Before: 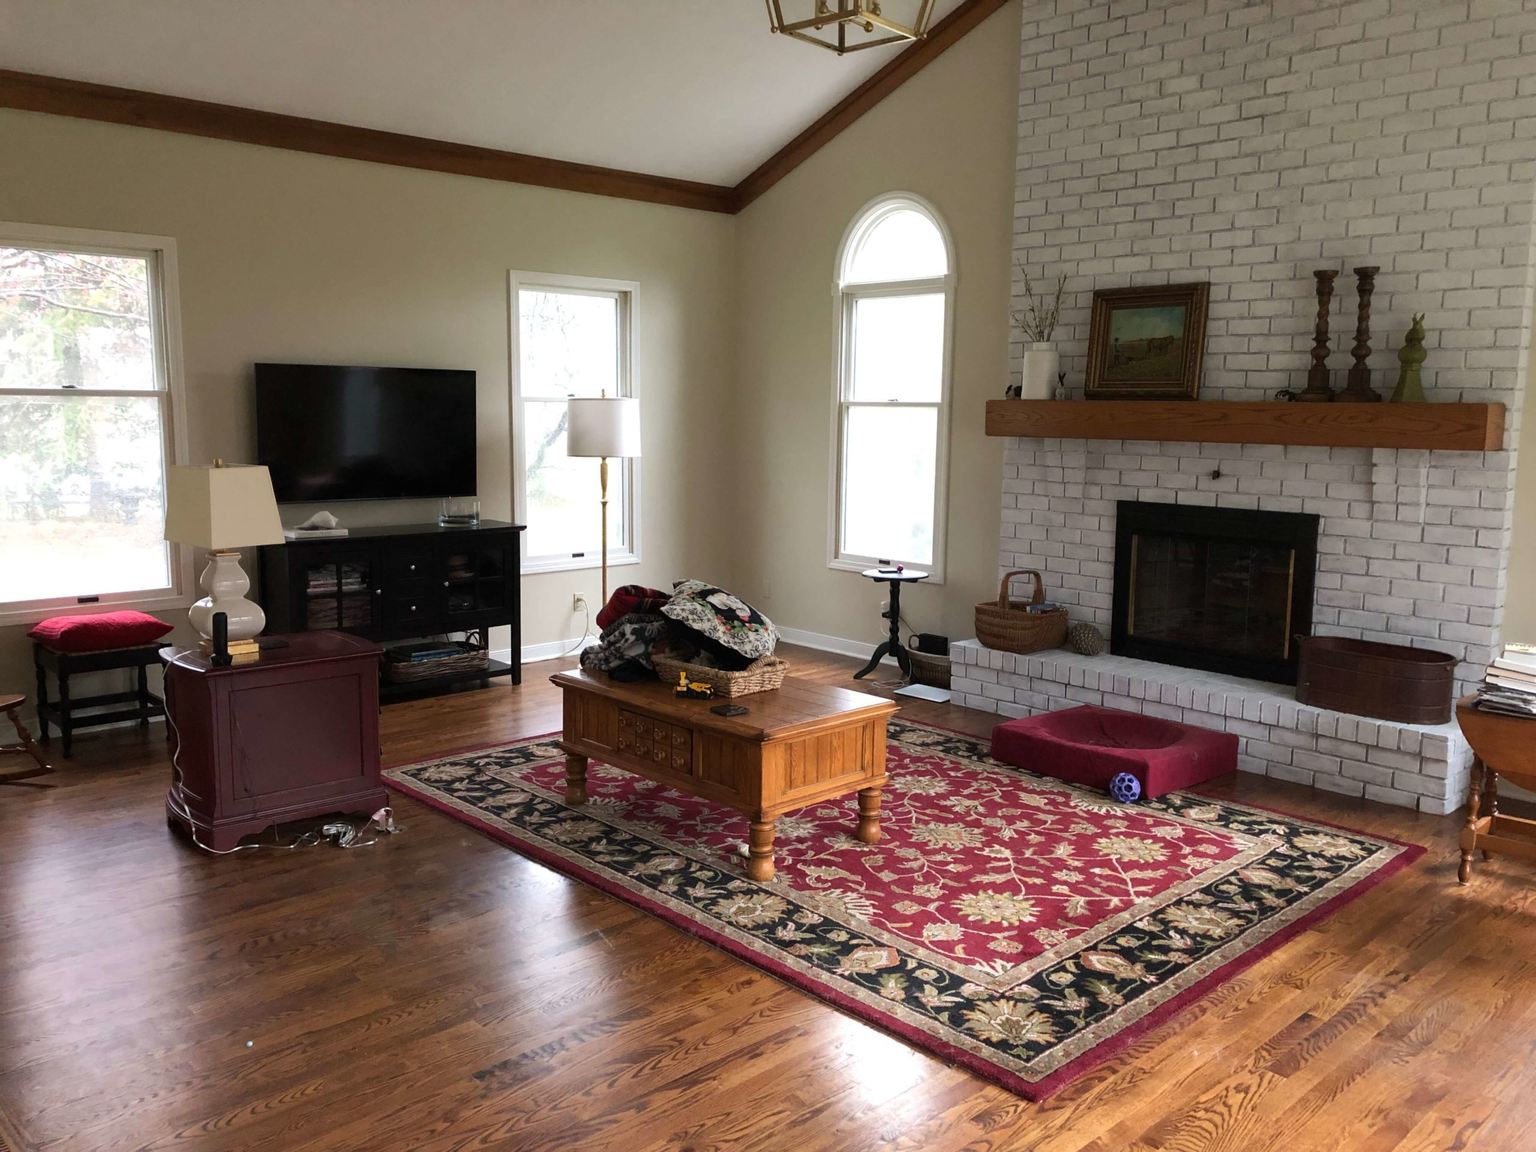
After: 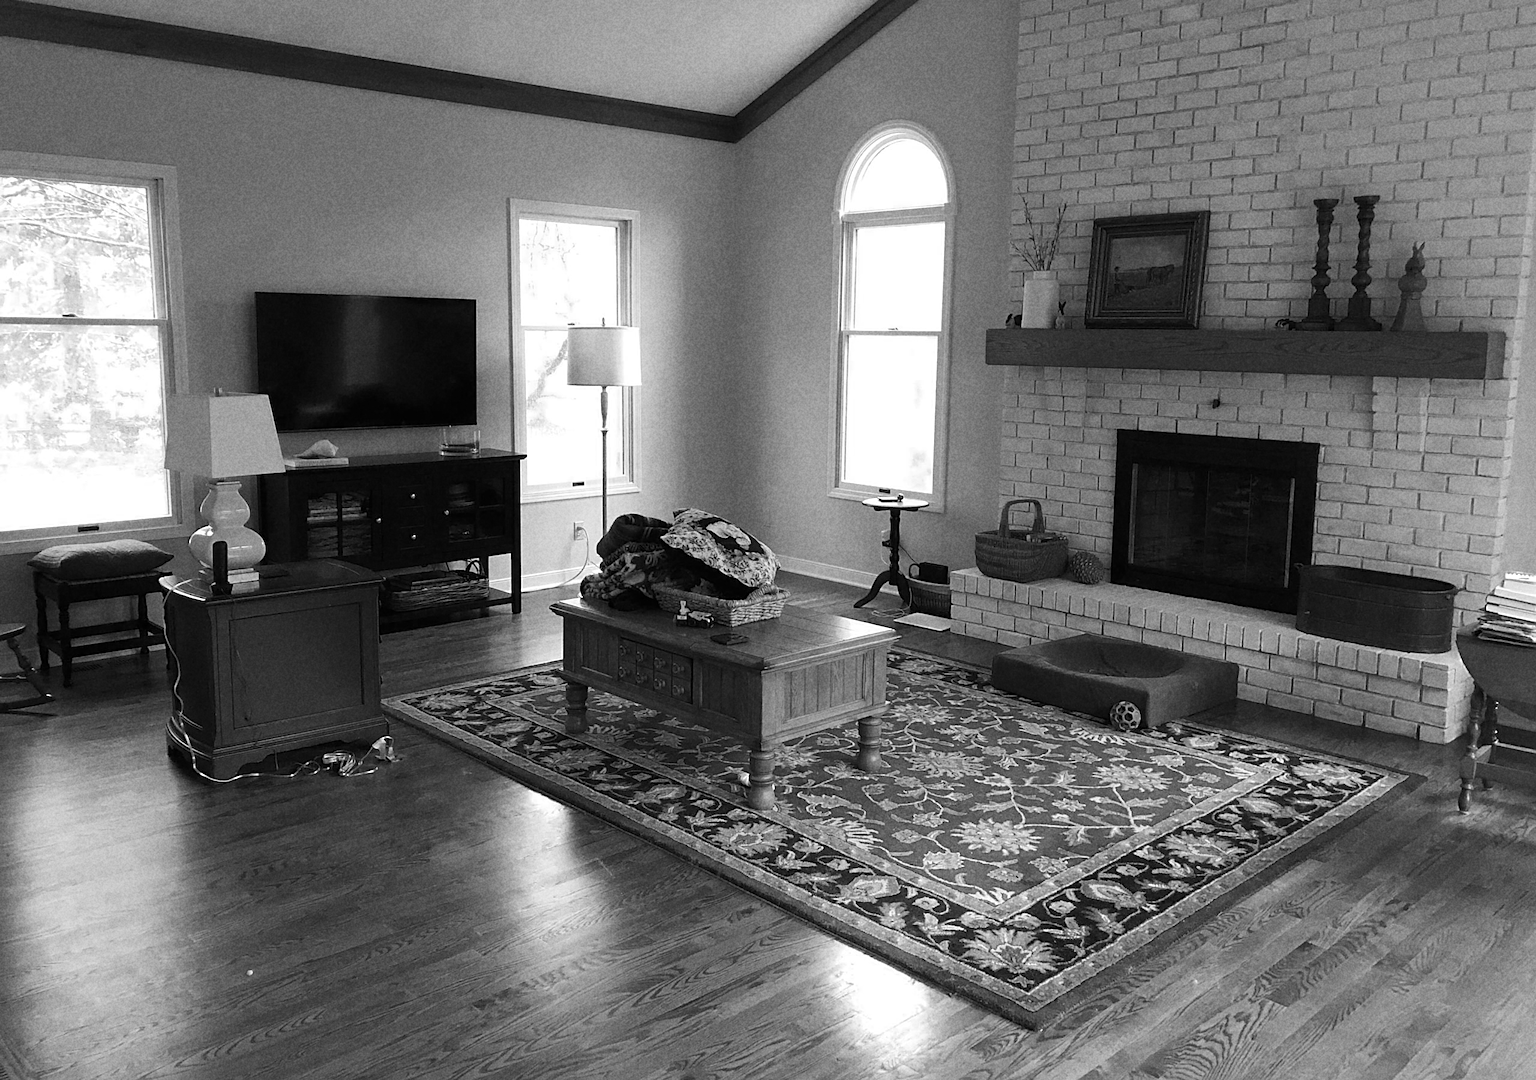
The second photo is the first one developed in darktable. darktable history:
crop and rotate: top 6.25%
sharpen: on, module defaults
grain: coarseness 22.88 ISO
color zones: curves: ch0 [(0.002, 0.593) (0.143, 0.417) (0.285, 0.541) (0.455, 0.289) (0.608, 0.327) (0.727, 0.283) (0.869, 0.571) (1, 0.603)]; ch1 [(0, 0) (0.143, 0) (0.286, 0) (0.429, 0) (0.571, 0) (0.714, 0) (0.857, 0)]
